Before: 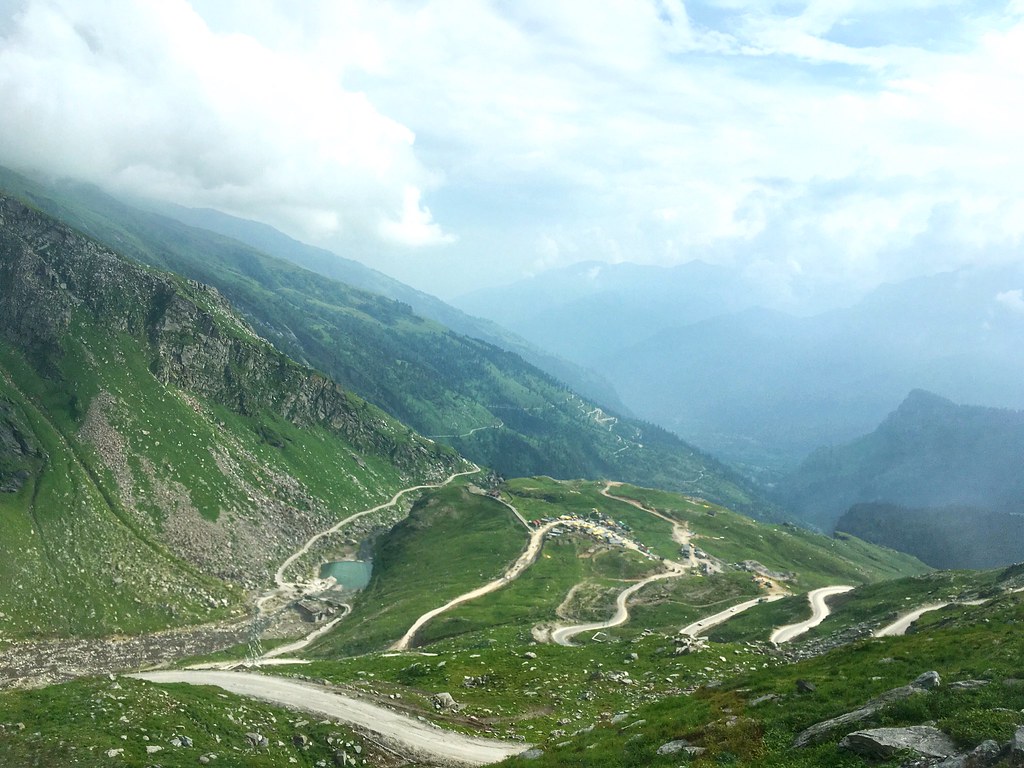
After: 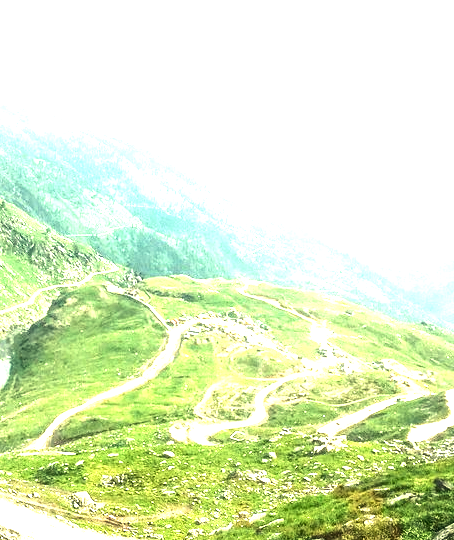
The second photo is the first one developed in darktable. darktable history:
crop: left 35.432%, top 26.233%, right 20.145%, bottom 3.432%
exposure: black level correction 0.001, exposure 1.719 EV, compensate exposure bias true, compensate highlight preservation false
tone equalizer: -8 EV -1.08 EV, -7 EV -1.01 EV, -6 EV -0.867 EV, -5 EV -0.578 EV, -3 EV 0.578 EV, -2 EV 0.867 EV, -1 EV 1.01 EV, +0 EV 1.08 EV, edges refinement/feathering 500, mask exposure compensation -1.57 EV, preserve details no
white balance: red 1.08, blue 0.791
local contrast: on, module defaults
